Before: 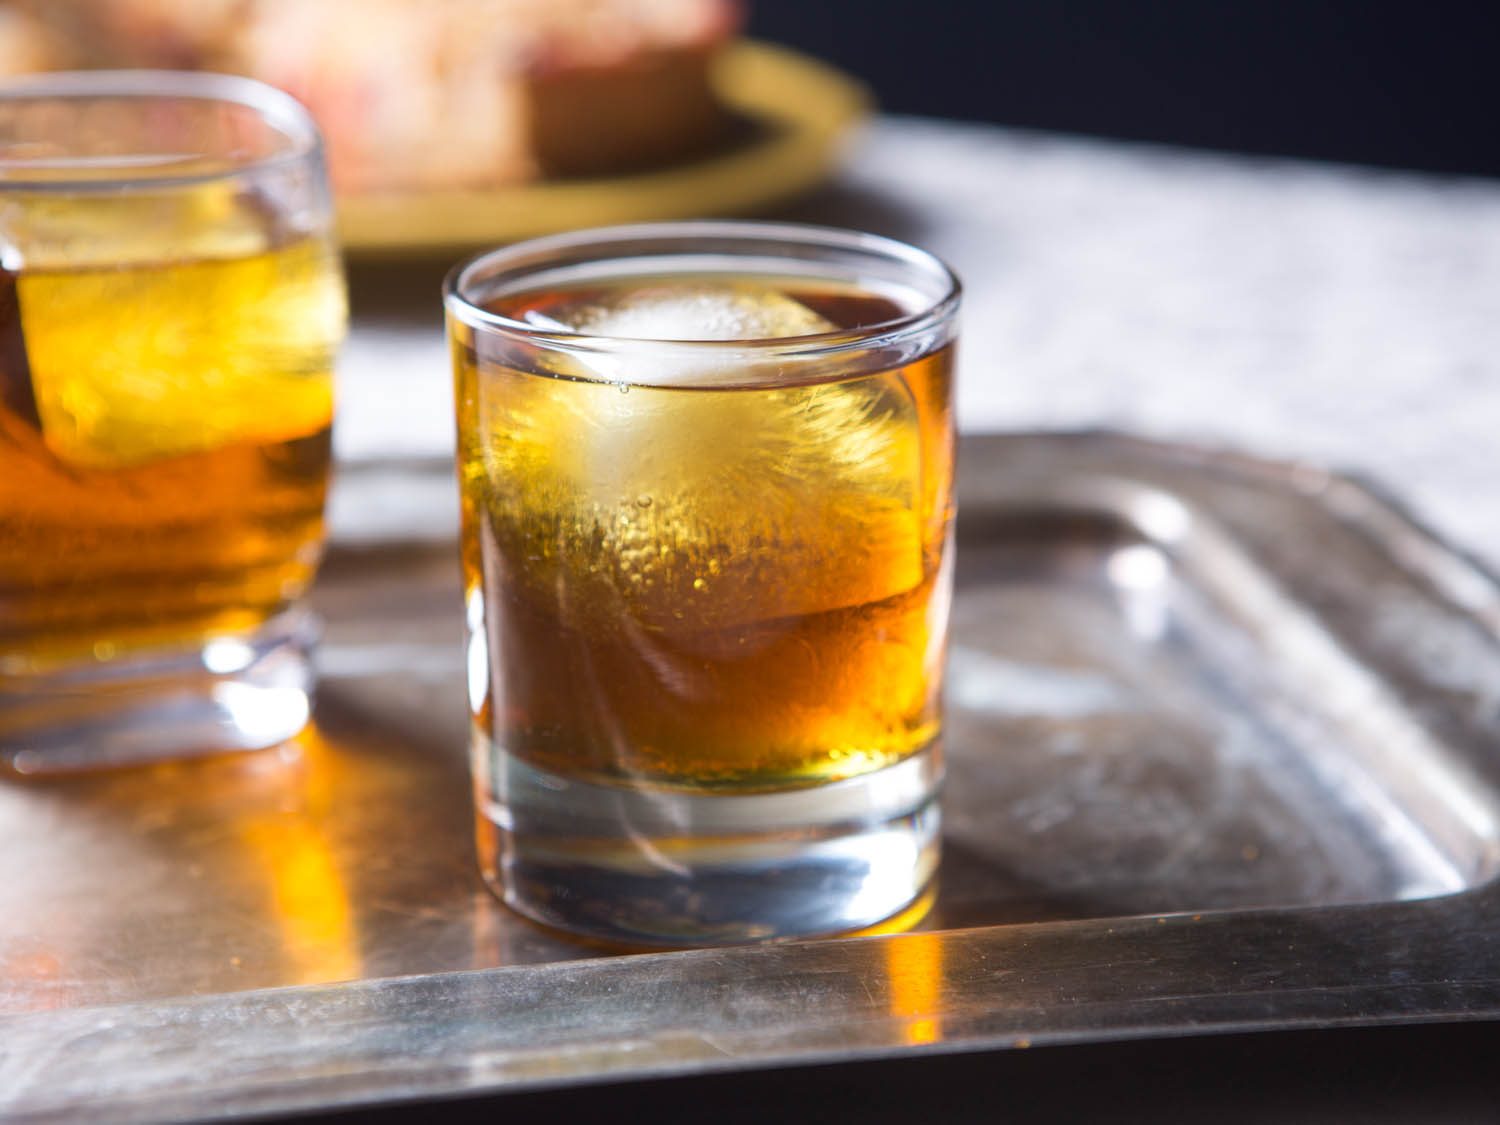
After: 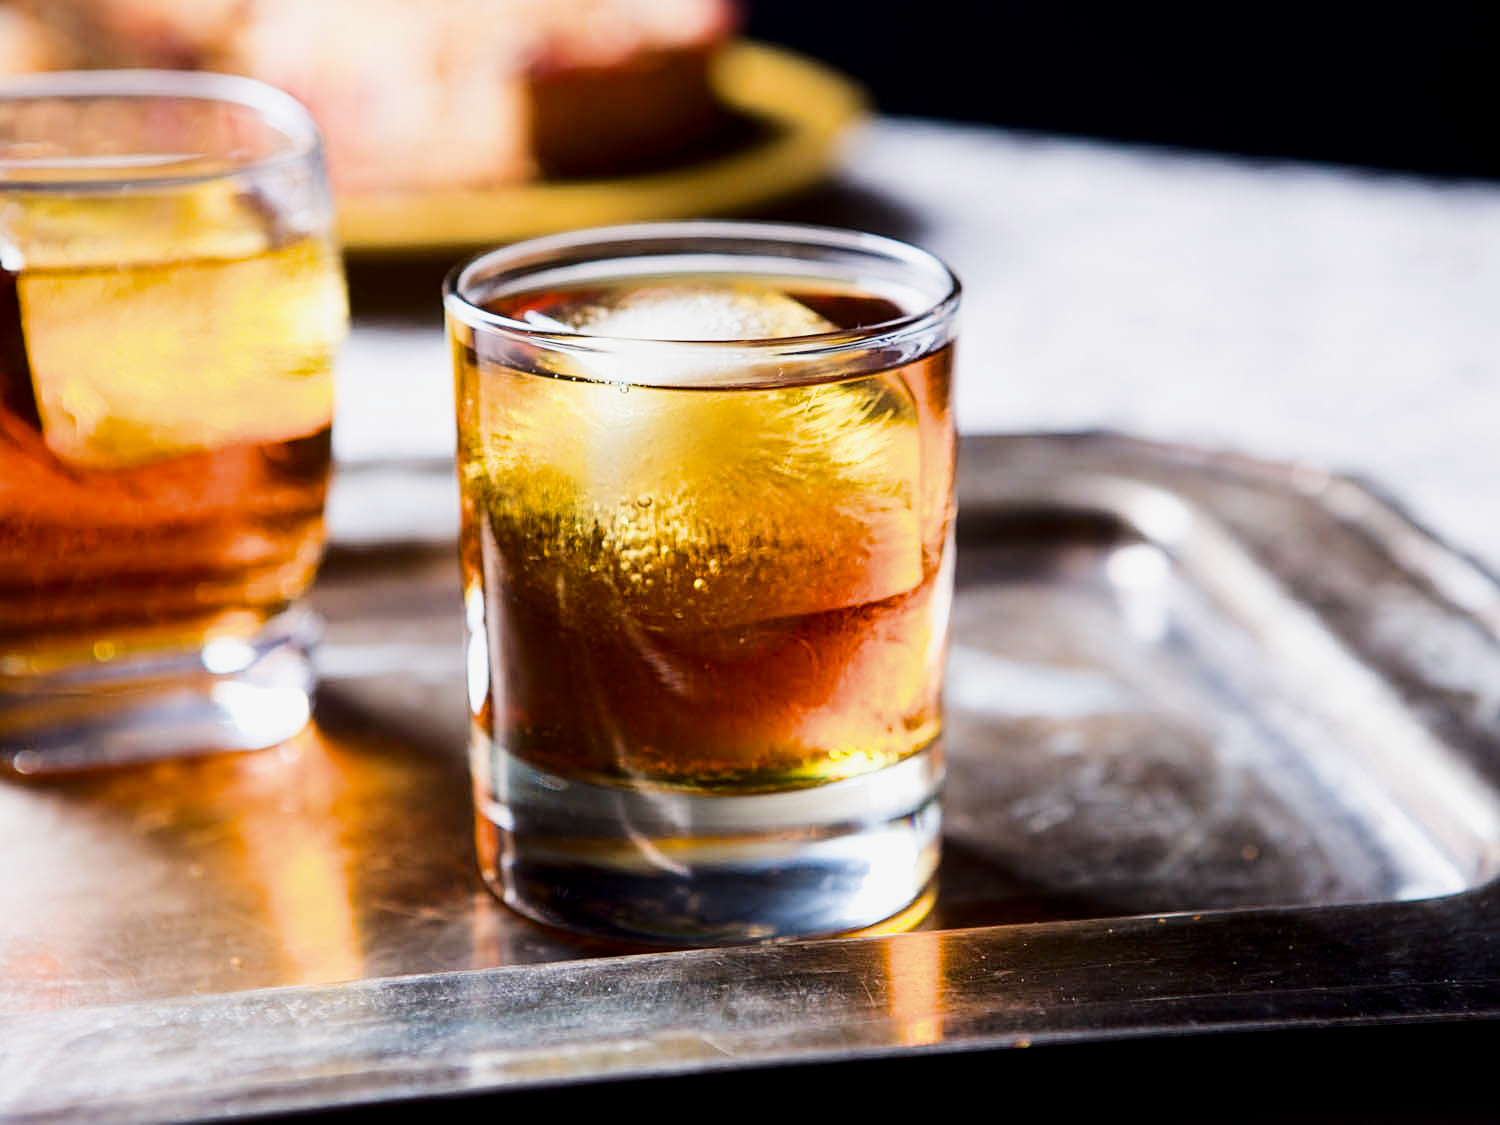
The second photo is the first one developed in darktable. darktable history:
exposure: black level correction 0, exposure 0.695 EV, compensate highlight preservation false
contrast brightness saturation: contrast 0.103, brightness -0.277, saturation 0.145
local contrast: mode bilateral grid, contrast 16, coarseness 36, detail 105%, midtone range 0.2
filmic rgb: black relative exposure -5.01 EV, white relative exposure 4 EV, hardness 2.88, contrast 1.411, highlights saturation mix -29%, iterations of high-quality reconstruction 0
sharpen: radius 1.973
